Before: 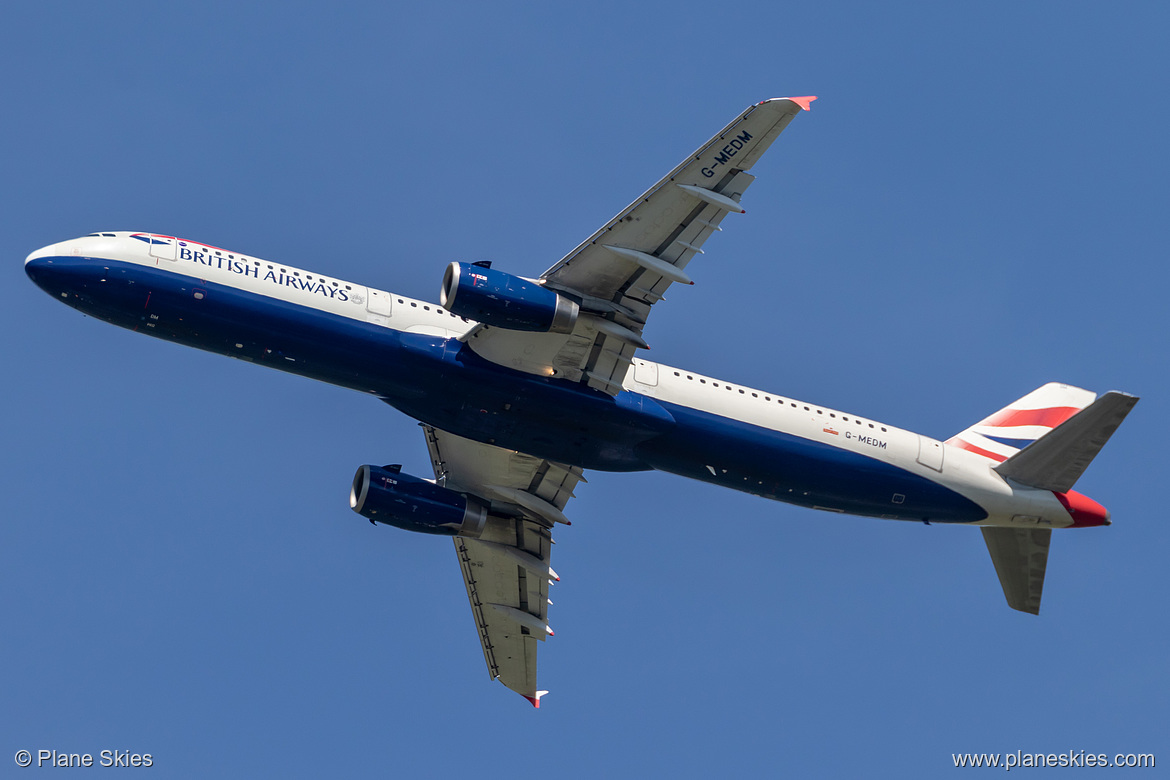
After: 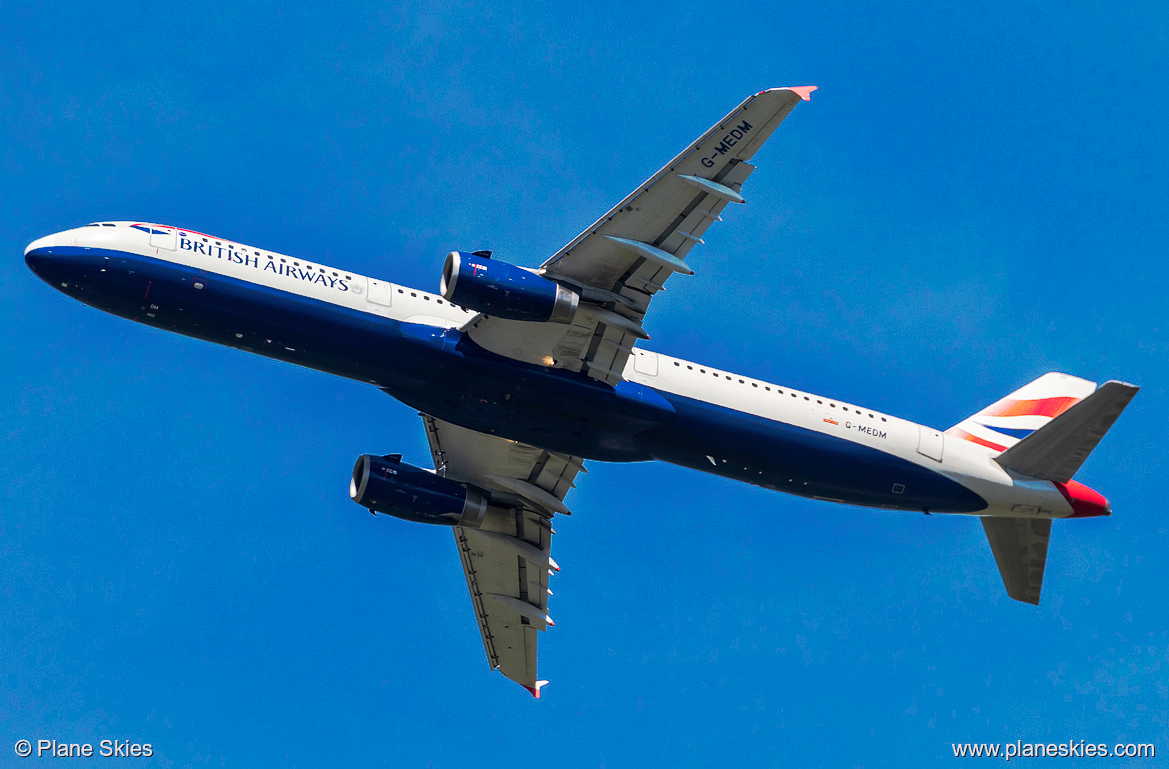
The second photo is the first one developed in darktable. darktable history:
crop: top 1.282%, right 0.047%
tone equalizer: edges refinement/feathering 500, mask exposure compensation -1.57 EV, preserve details no
tone curve: curves: ch0 [(0, 0) (0.003, 0.003) (0.011, 0.011) (0.025, 0.024) (0.044, 0.043) (0.069, 0.067) (0.1, 0.096) (0.136, 0.131) (0.177, 0.171) (0.224, 0.216) (0.277, 0.267) (0.335, 0.323) (0.399, 0.384) (0.468, 0.451) (0.543, 0.678) (0.623, 0.734) (0.709, 0.795) (0.801, 0.859) (0.898, 0.928) (1, 1)], preserve colors none
